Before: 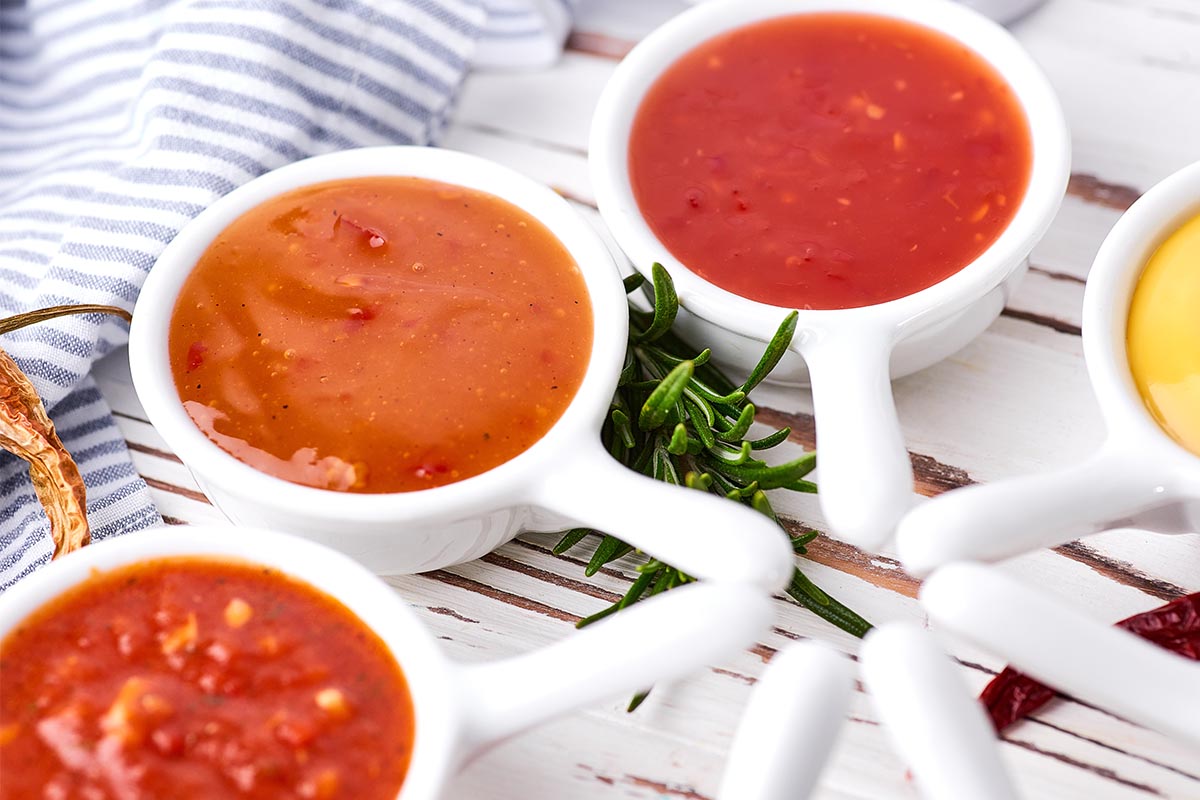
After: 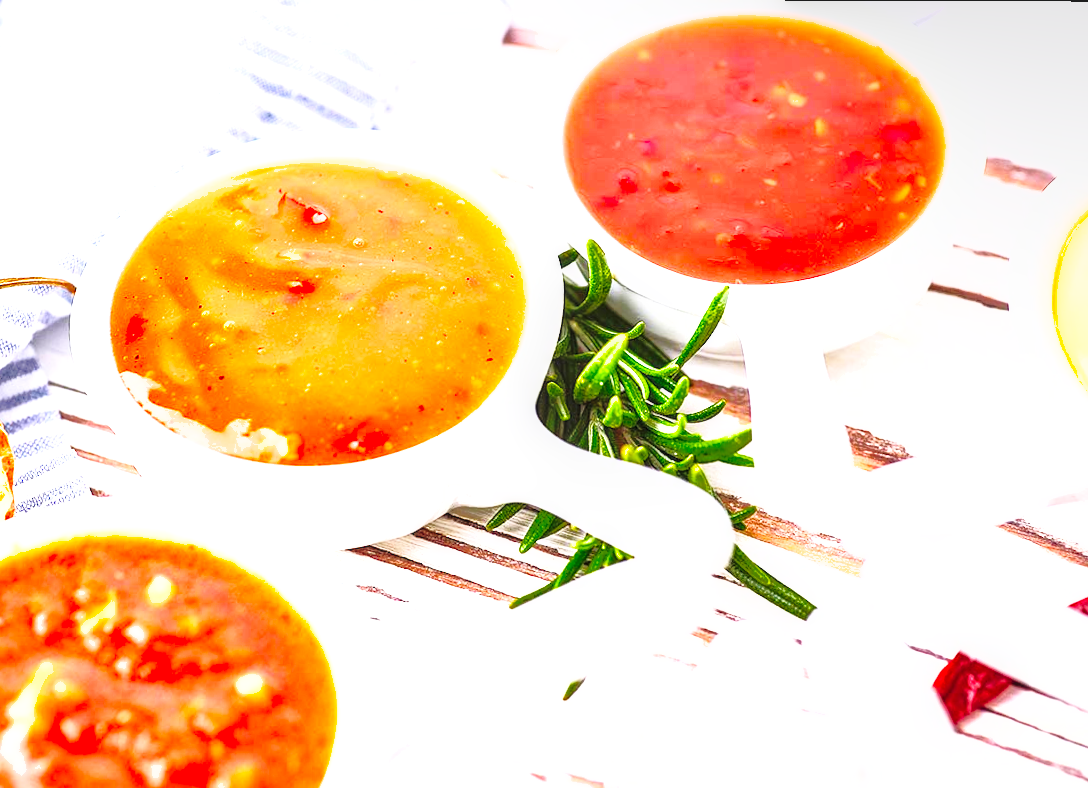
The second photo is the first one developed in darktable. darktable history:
crop and rotate: left 1.774%, right 0.633%, bottom 1.28%
exposure: black level correction 0, exposure 1.45 EV, compensate exposure bias true, compensate highlight preservation false
shadows and highlights: on, module defaults
local contrast: on, module defaults
rotate and perspective: rotation 0.215°, lens shift (vertical) -0.139, crop left 0.069, crop right 0.939, crop top 0.002, crop bottom 0.996
contrast brightness saturation: contrast 0.2, brightness 0.15, saturation 0.14
base curve: curves: ch0 [(0, 0) (0.036, 0.025) (0.121, 0.166) (0.206, 0.329) (0.605, 0.79) (1, 1)], preserve colors none
